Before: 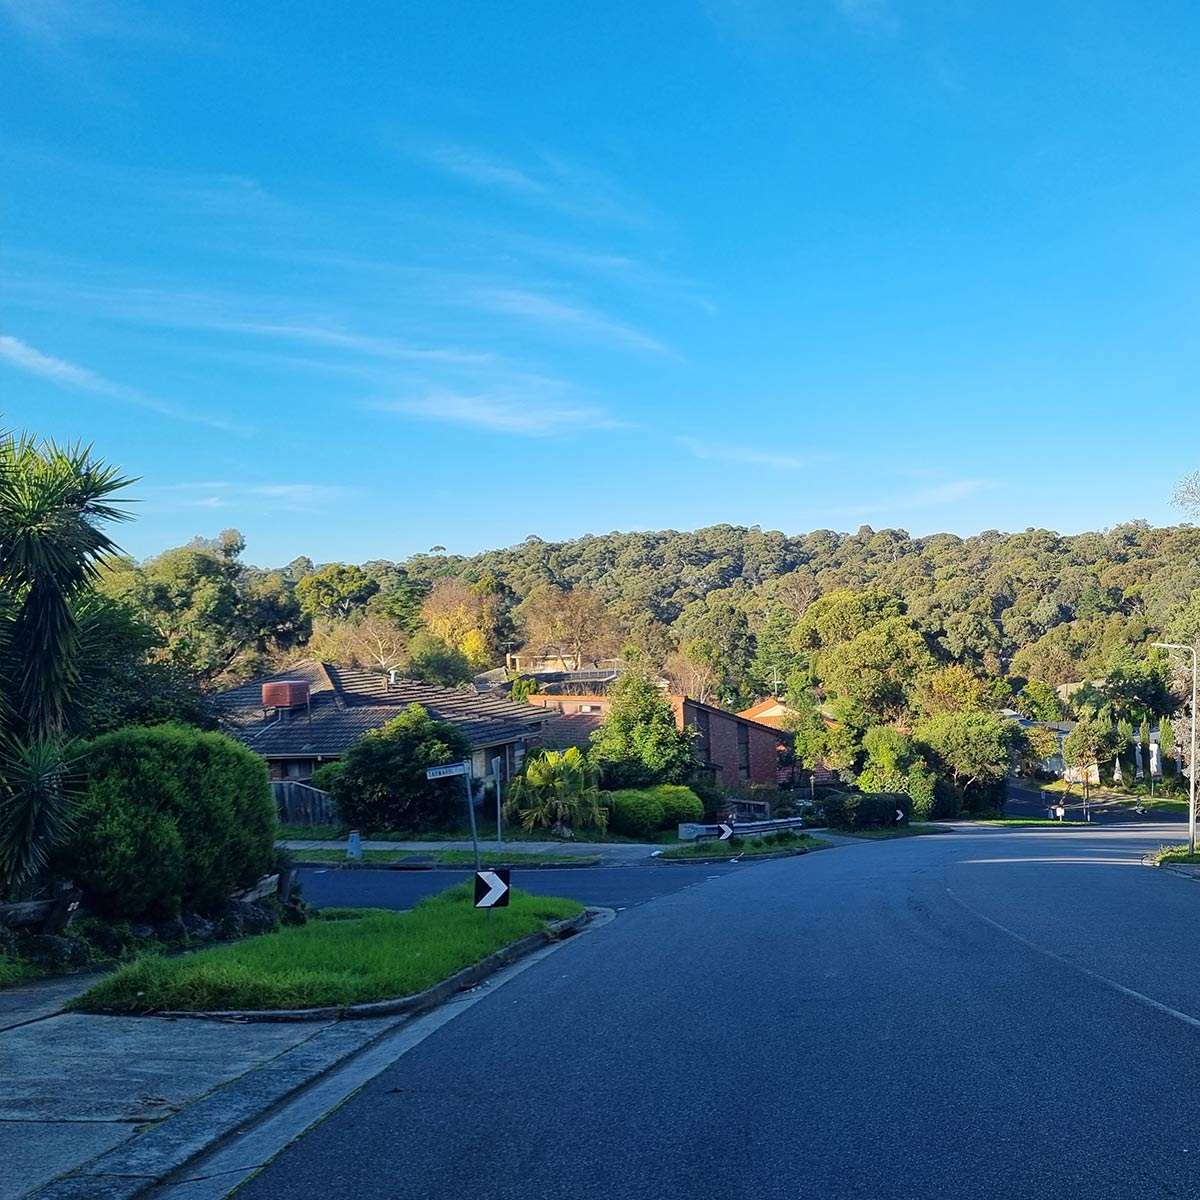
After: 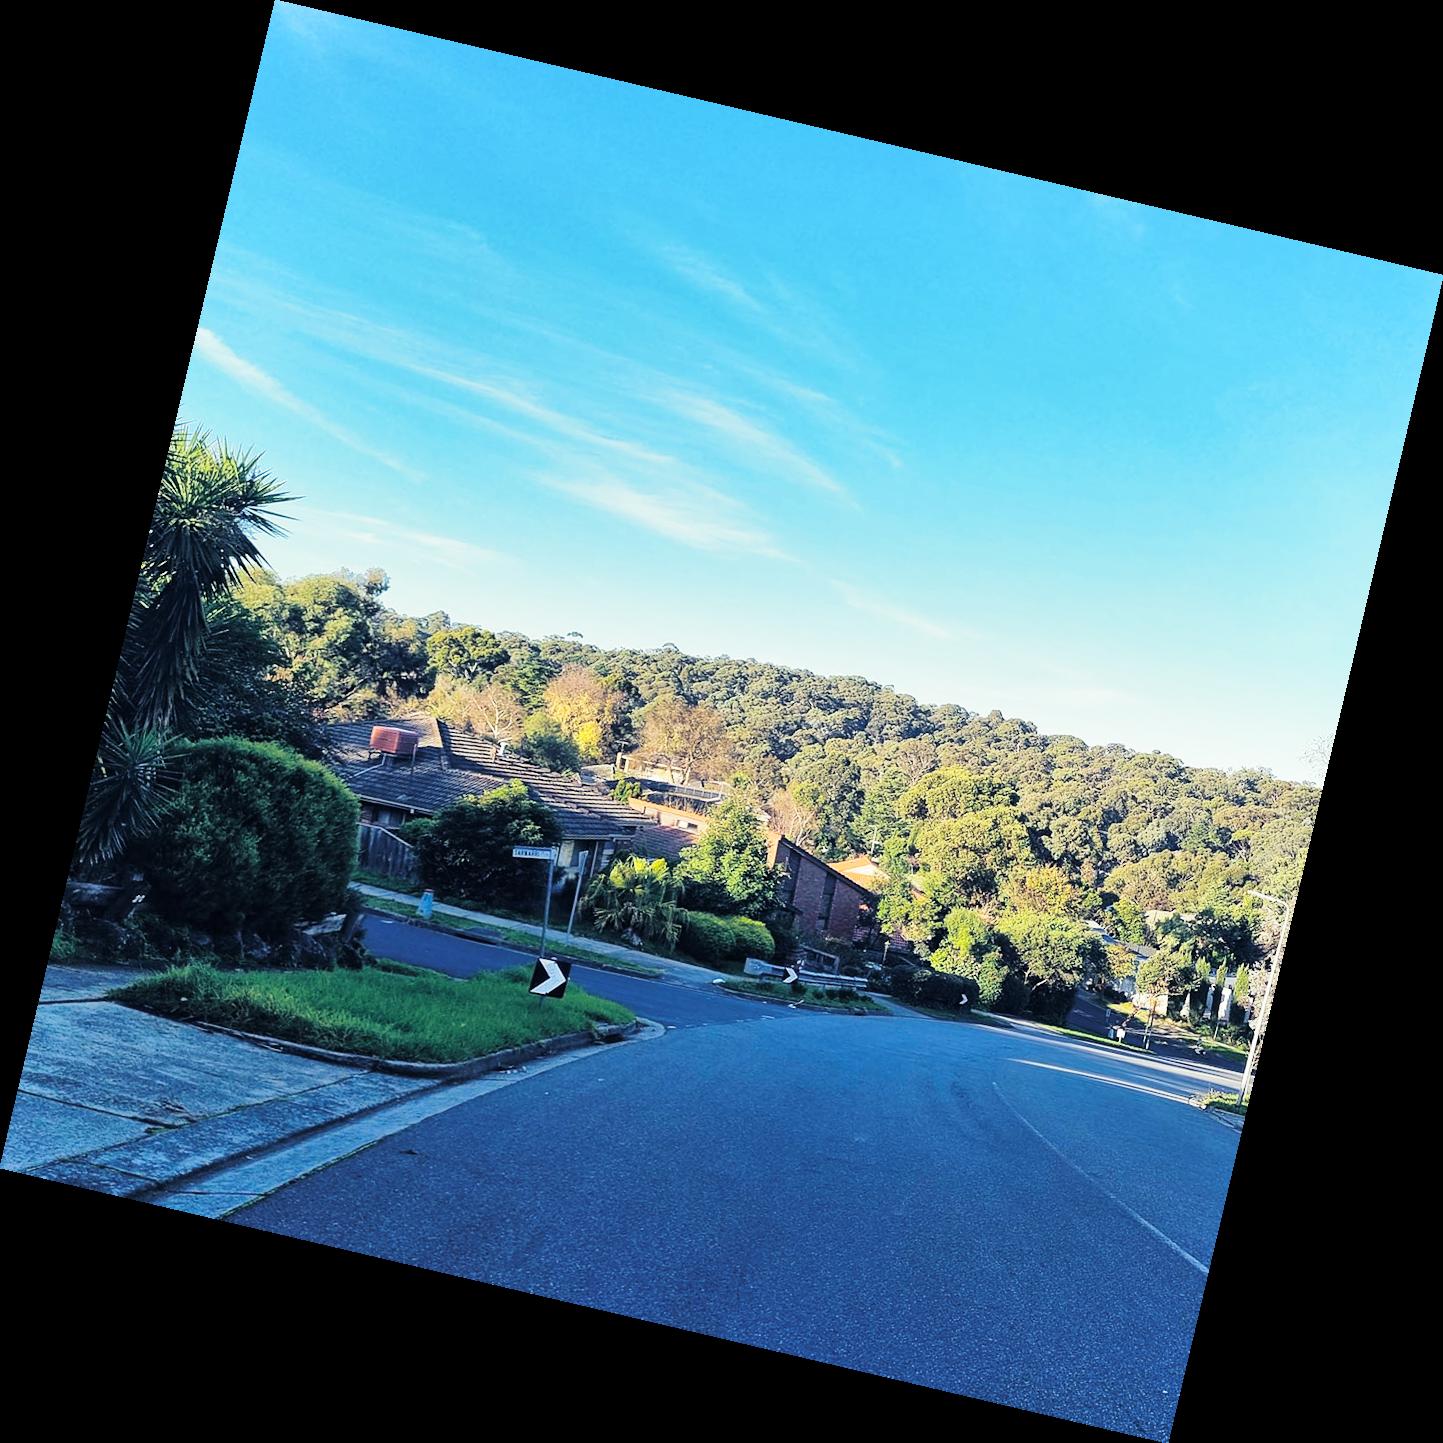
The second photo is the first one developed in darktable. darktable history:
rotate and perspective: rotation 13.27°, automatic cropping off
base curve: curves: ch0 [(0, 0) (0.028, 0.03) (0.121, 0.232) (0.46, 0.748) (0.859, 0.968) (1, 1)], preserve colors none
shadows and highlights: shadows 35, highlights -35, soften with gaussian
split-toning: shadows › hue 230.4°
